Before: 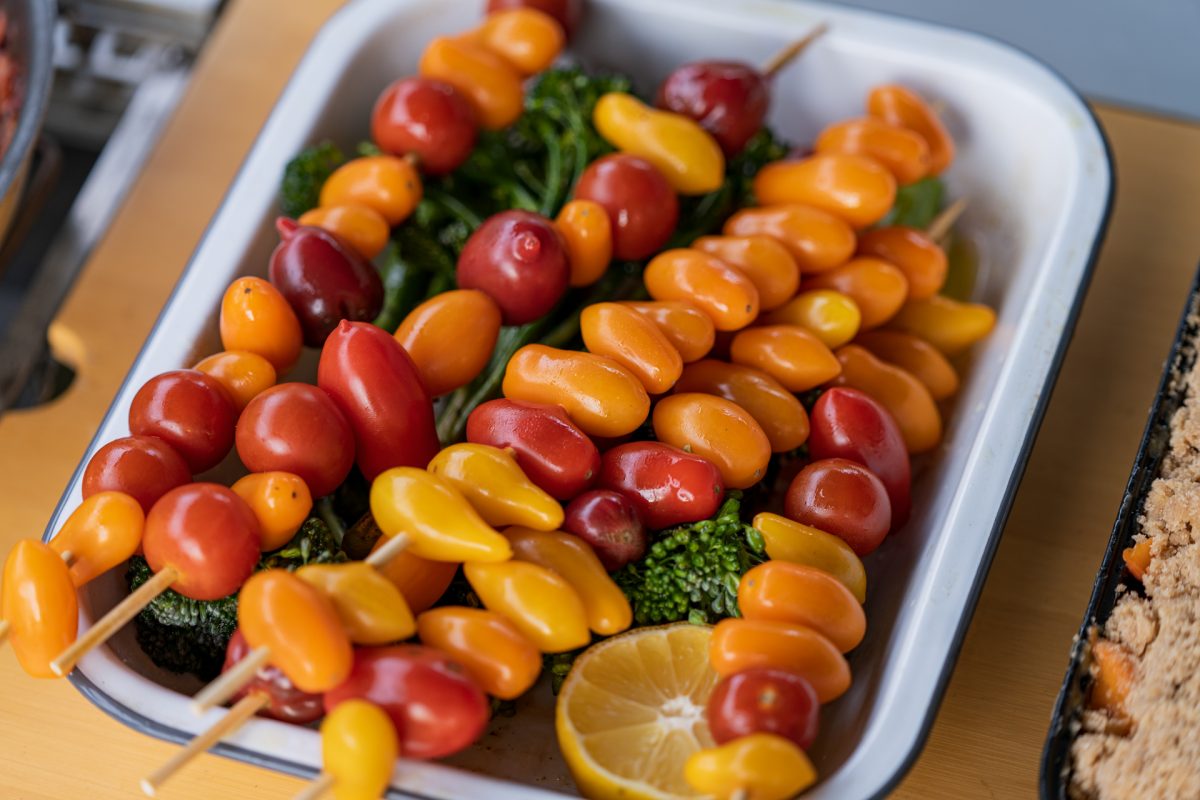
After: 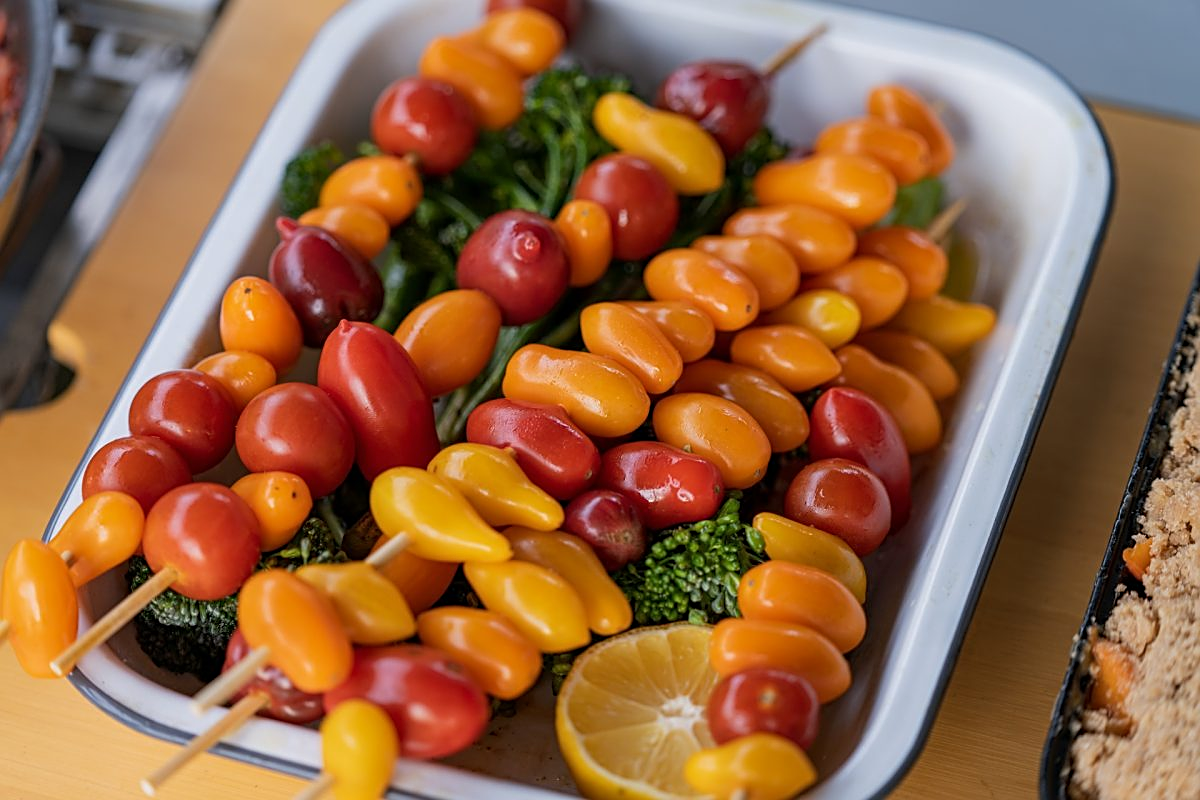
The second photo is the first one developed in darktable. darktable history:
tone equalizer: -7 EV 0.172 EV, -6 EV 0.115 EV, -5 EV 0.088 EV, -4 EV 0.077 EV, -2 EV -0.032 EV, -1 EV -0.037 EV, +0 EV -0.067 EV, edges refinement/feathering 500, mask exposure compensation -1.57 EV, preserve details no
sharpen: on, module defaults
